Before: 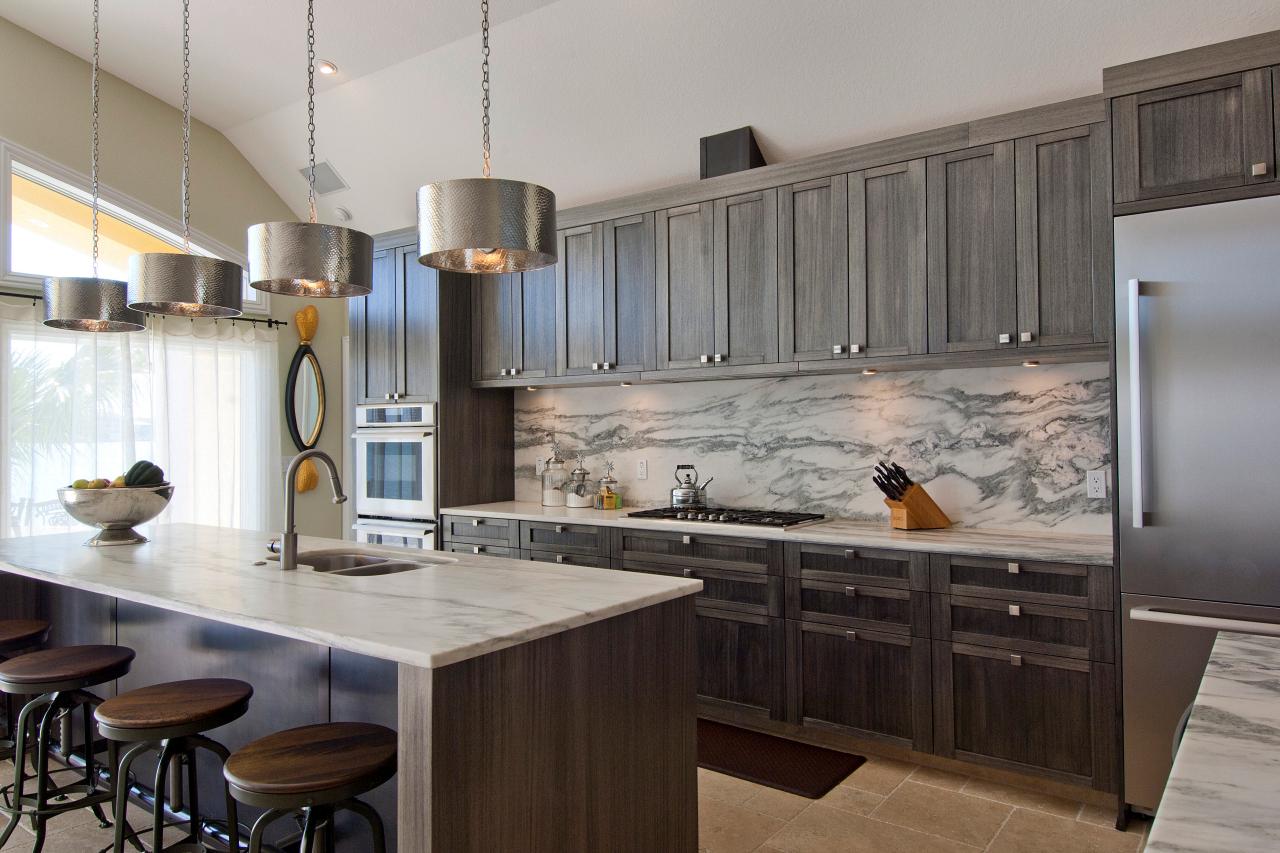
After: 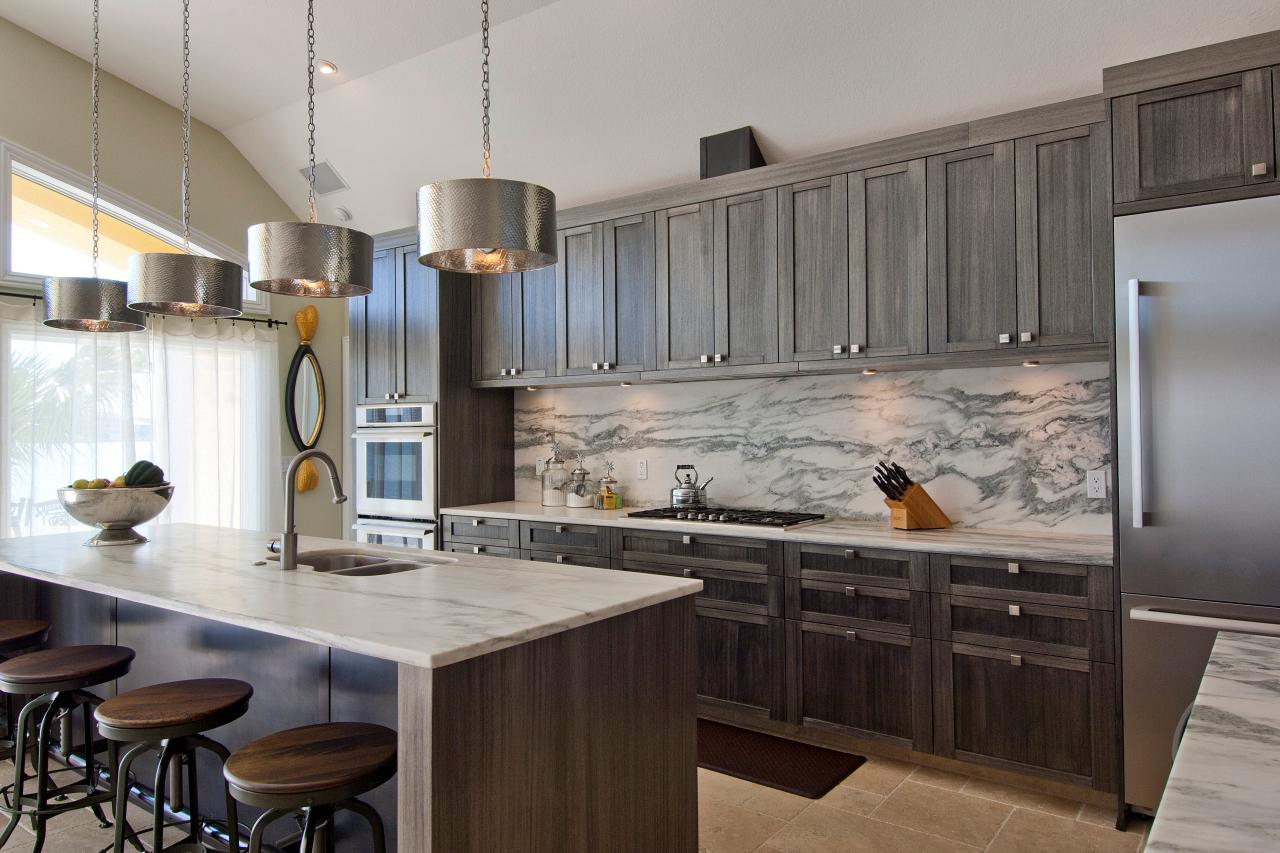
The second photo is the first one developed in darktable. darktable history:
shadows and highlights: shadows 37.27, highlights -28.18, soften with gaussian
